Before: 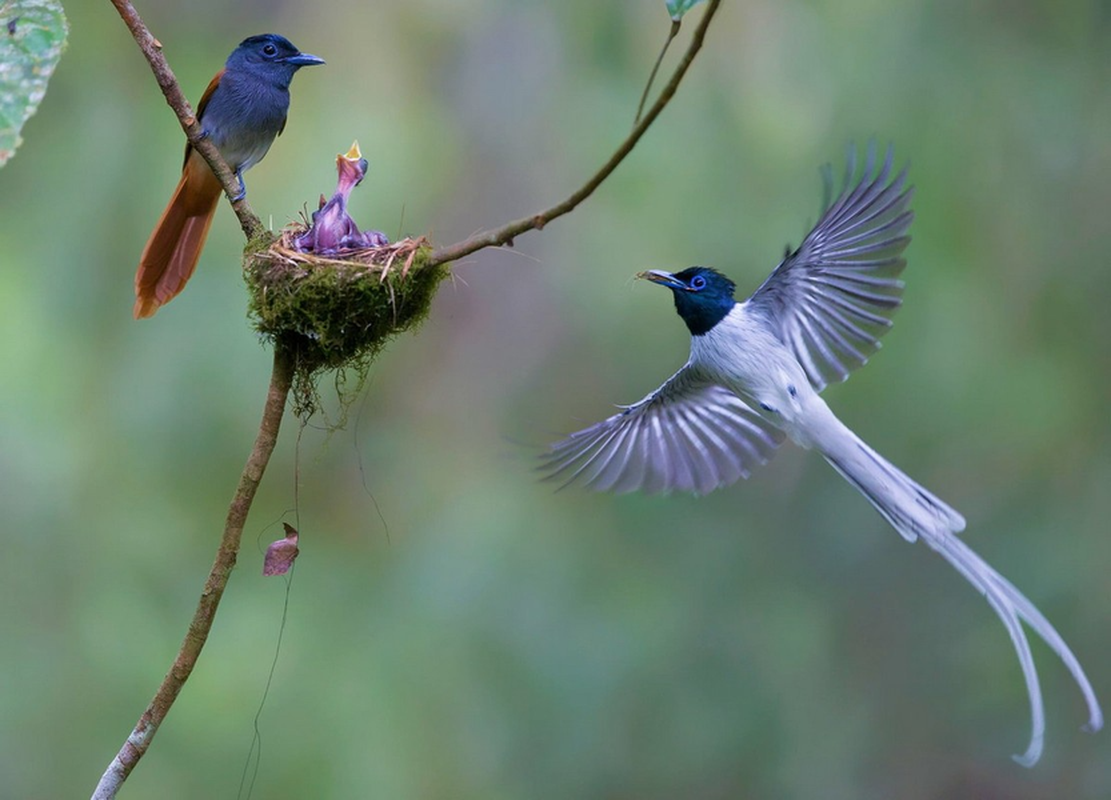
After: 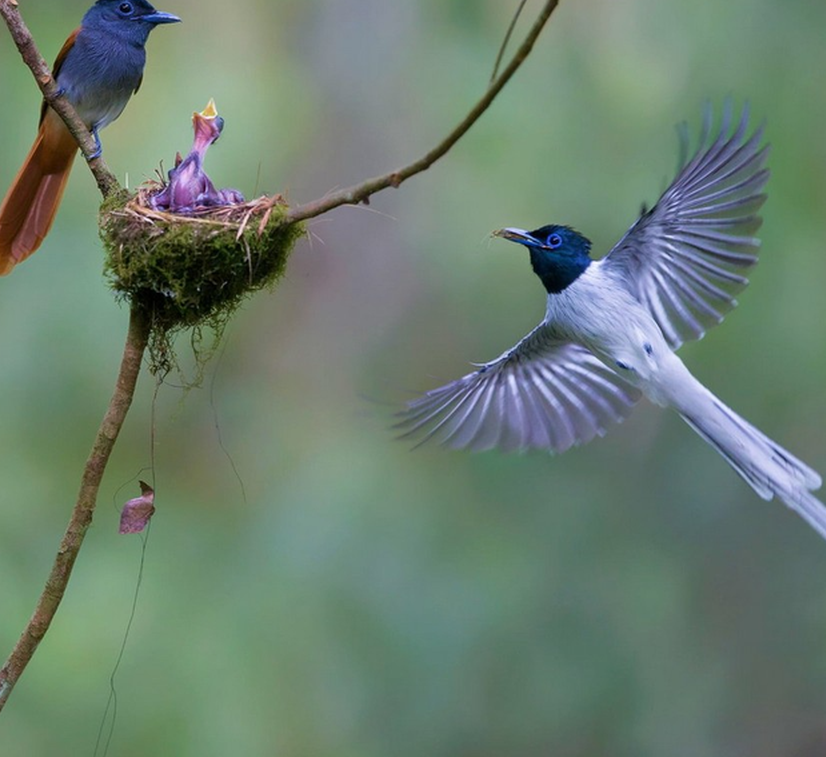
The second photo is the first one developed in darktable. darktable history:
crop and rotate: left 12.977%, top 5.274%, right 12.617%
